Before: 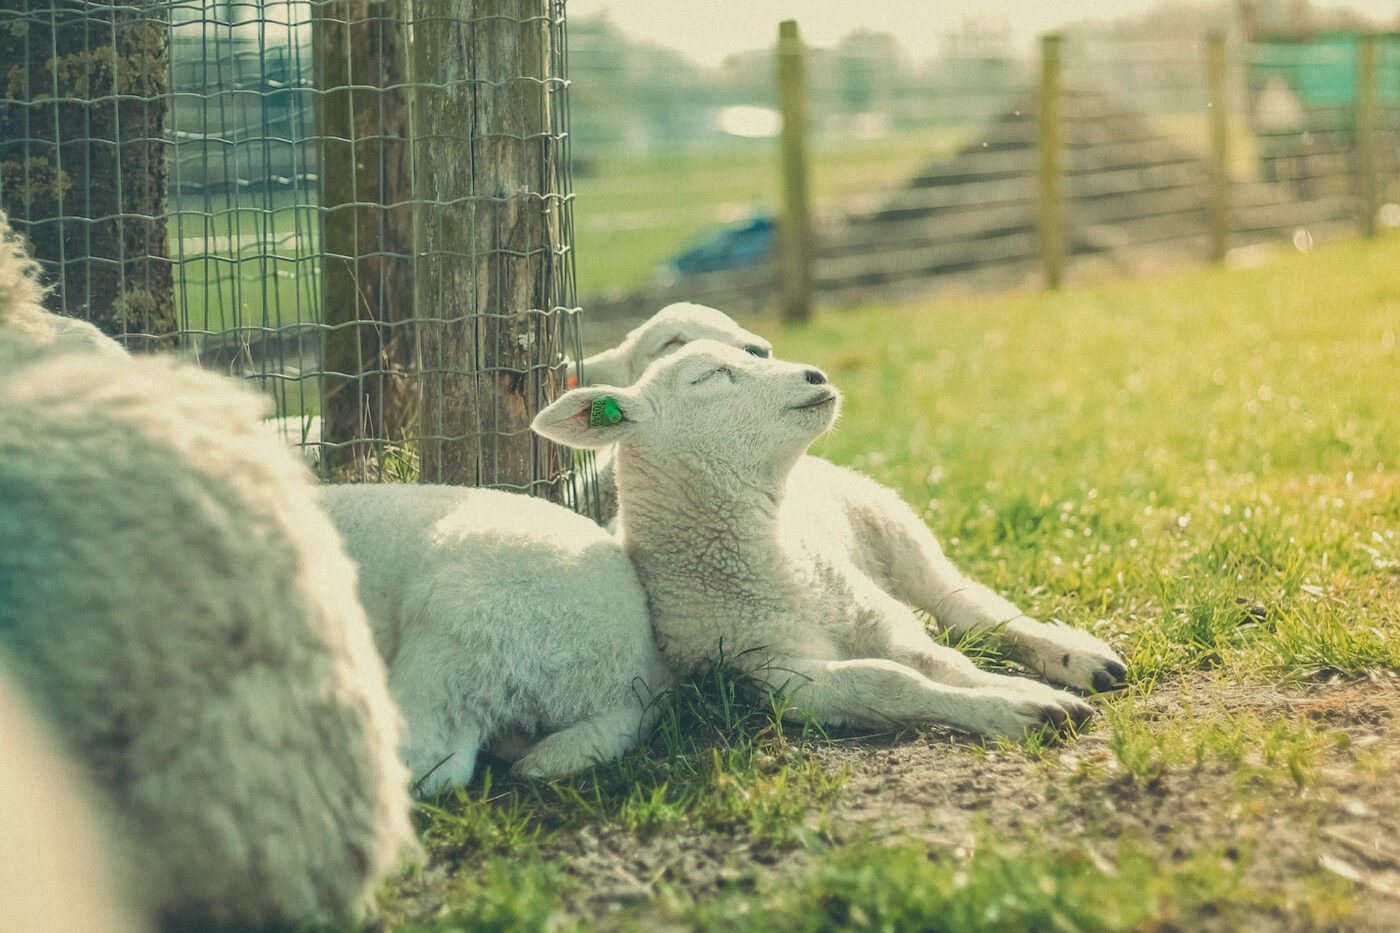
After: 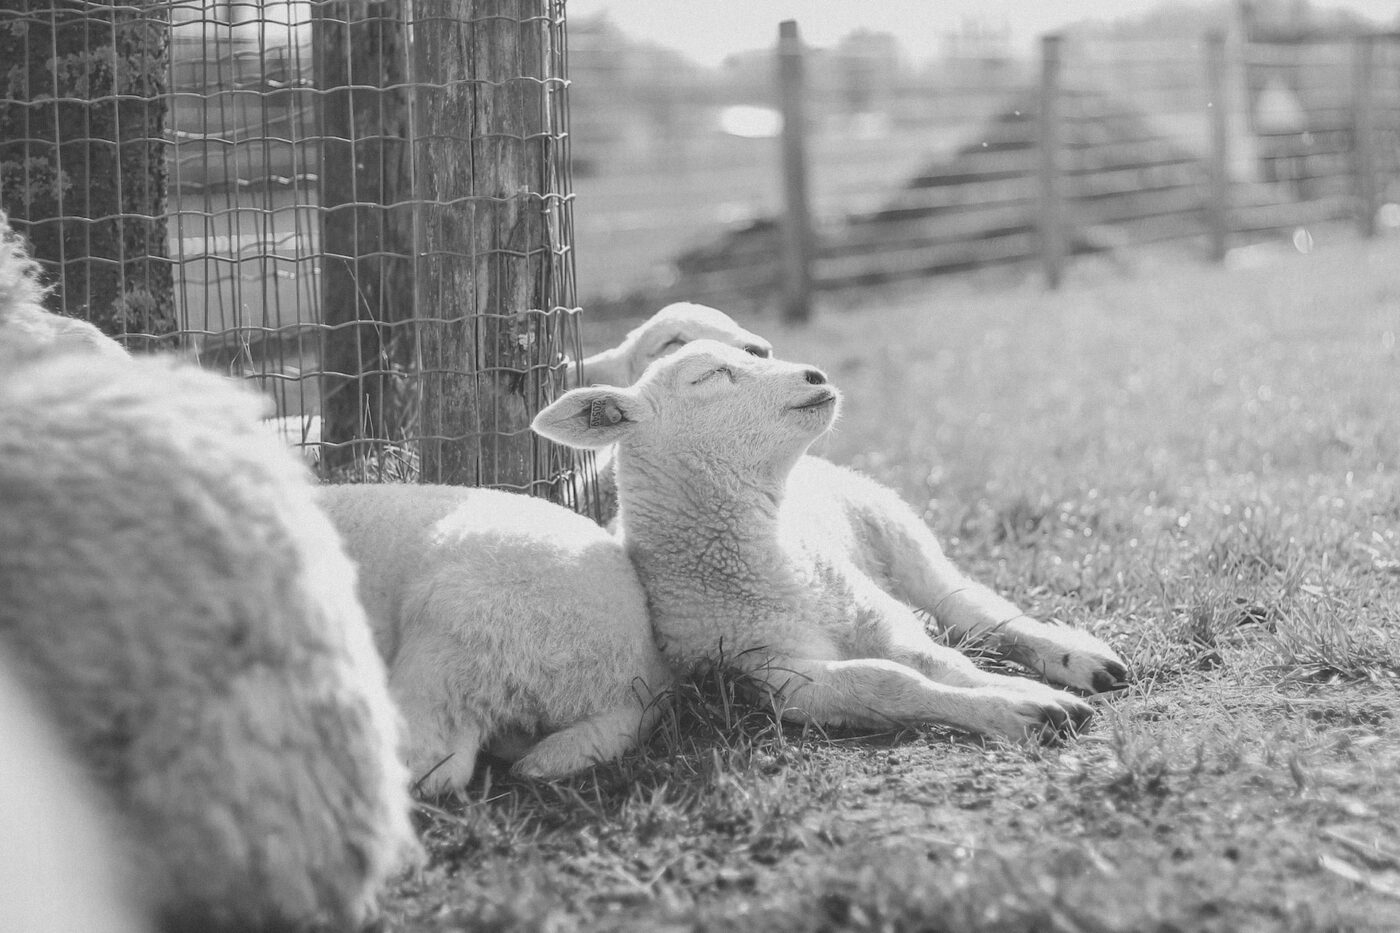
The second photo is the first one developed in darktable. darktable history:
tone equalizer: on, module defaults
color correction: highlights a* -9.73, highlights b* -21.22
monochrome: size 1
